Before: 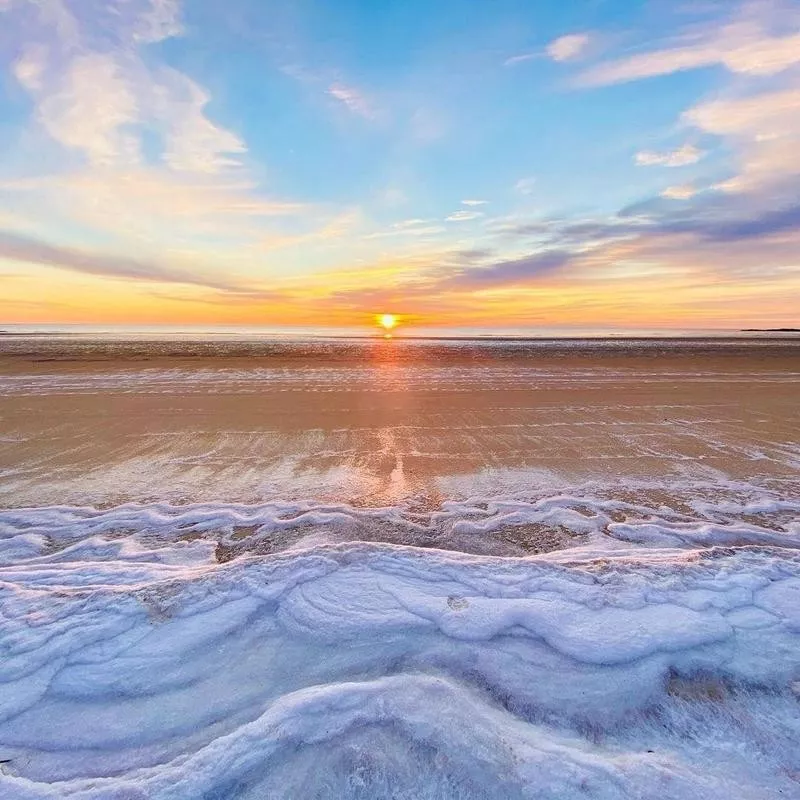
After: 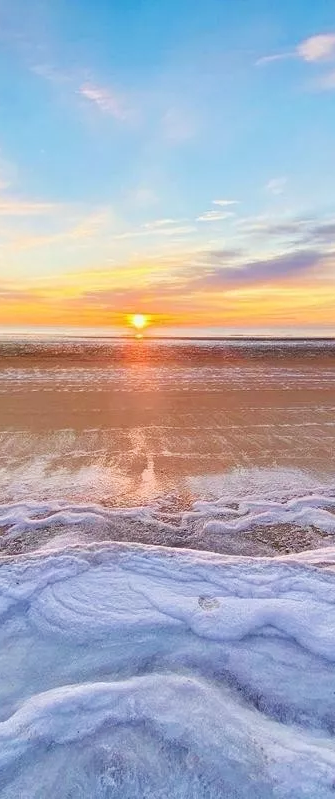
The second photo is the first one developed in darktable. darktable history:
crop: left 31.137%, right 26.926%
base curve: curves: ch0 [(0, 0) (0.472, 0.508) (1, 1)], preserve colors none
